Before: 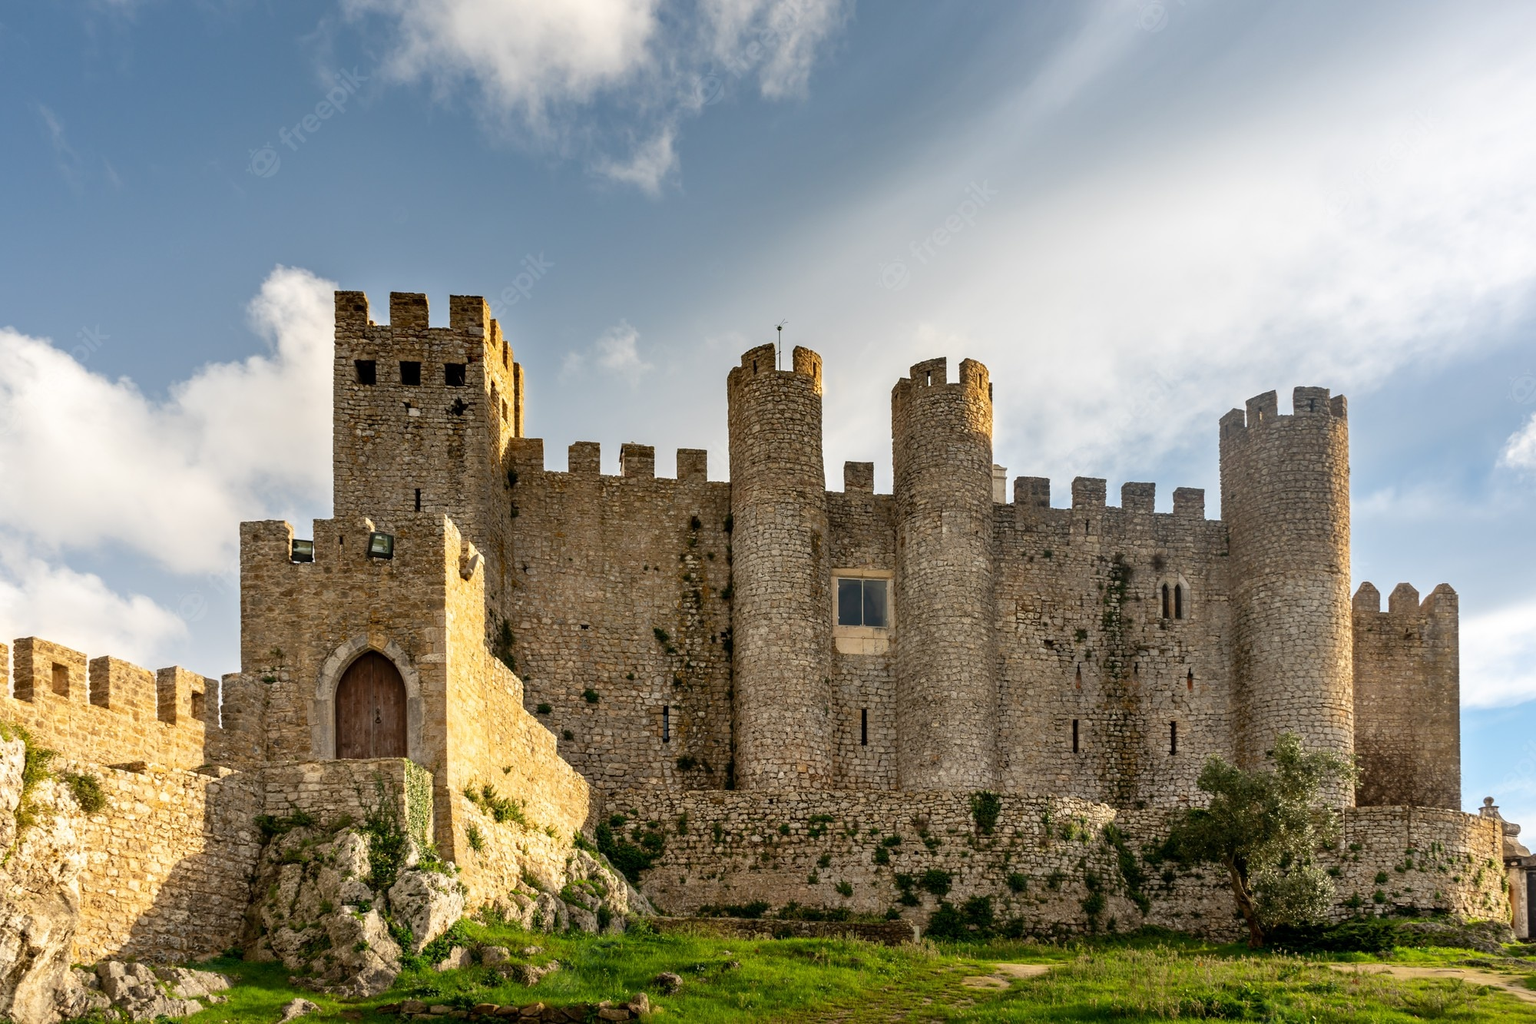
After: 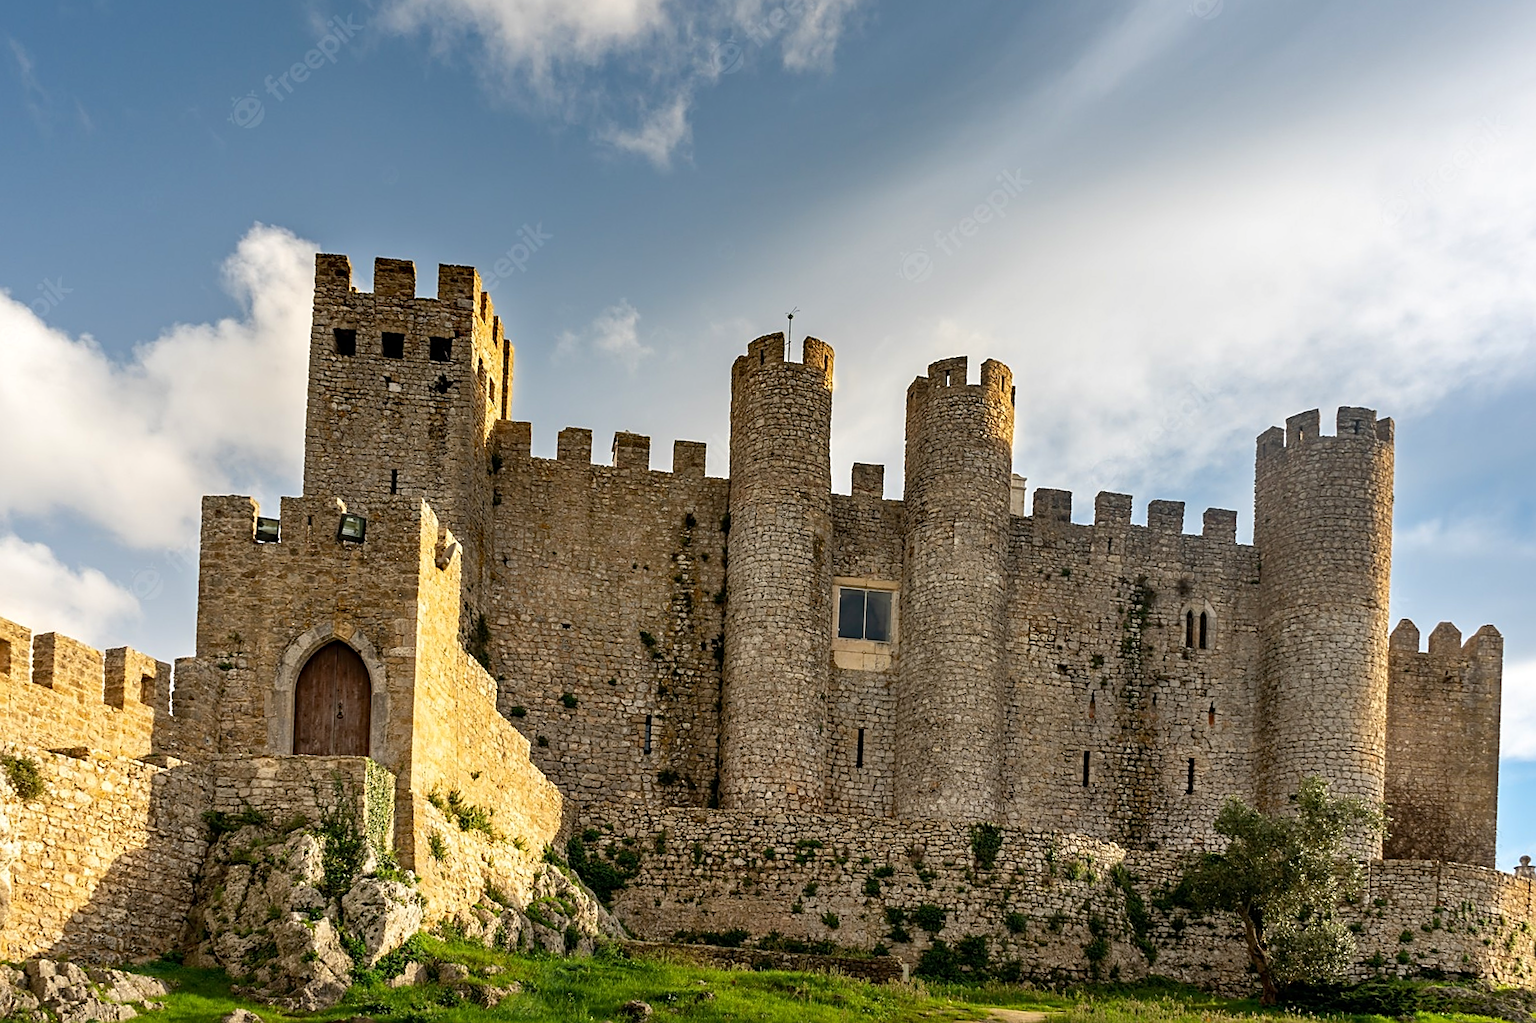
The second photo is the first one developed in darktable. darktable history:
haze removal: compatibility mode true, adaptive false
tone equalizer: on, module defaults
crop and rotate: angle -2.81°
sharpen: on, module defaults
